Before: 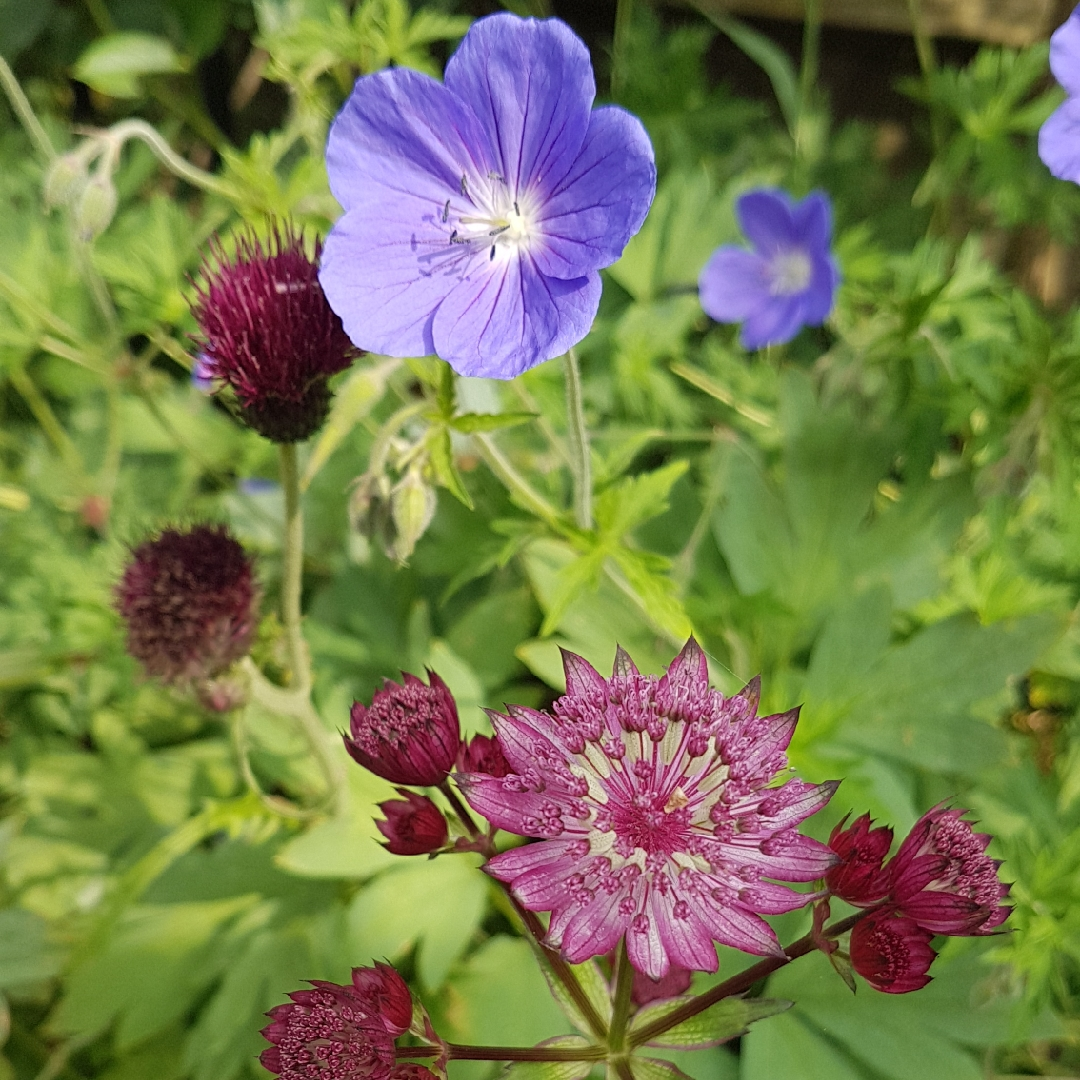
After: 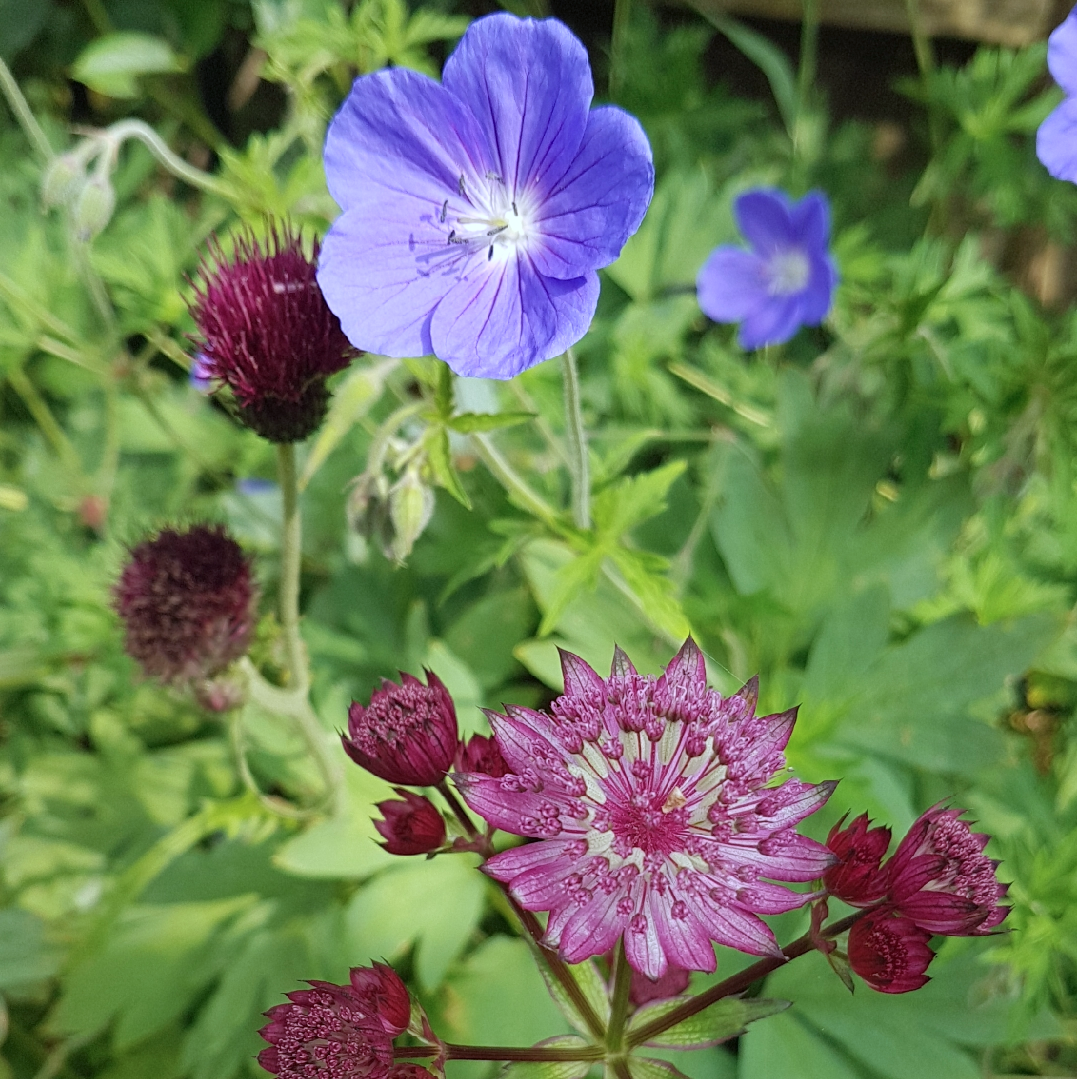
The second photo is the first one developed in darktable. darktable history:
crop: left 0.191%
color calibration: x 0.372, y 0.386, temperature 4284.06 K
